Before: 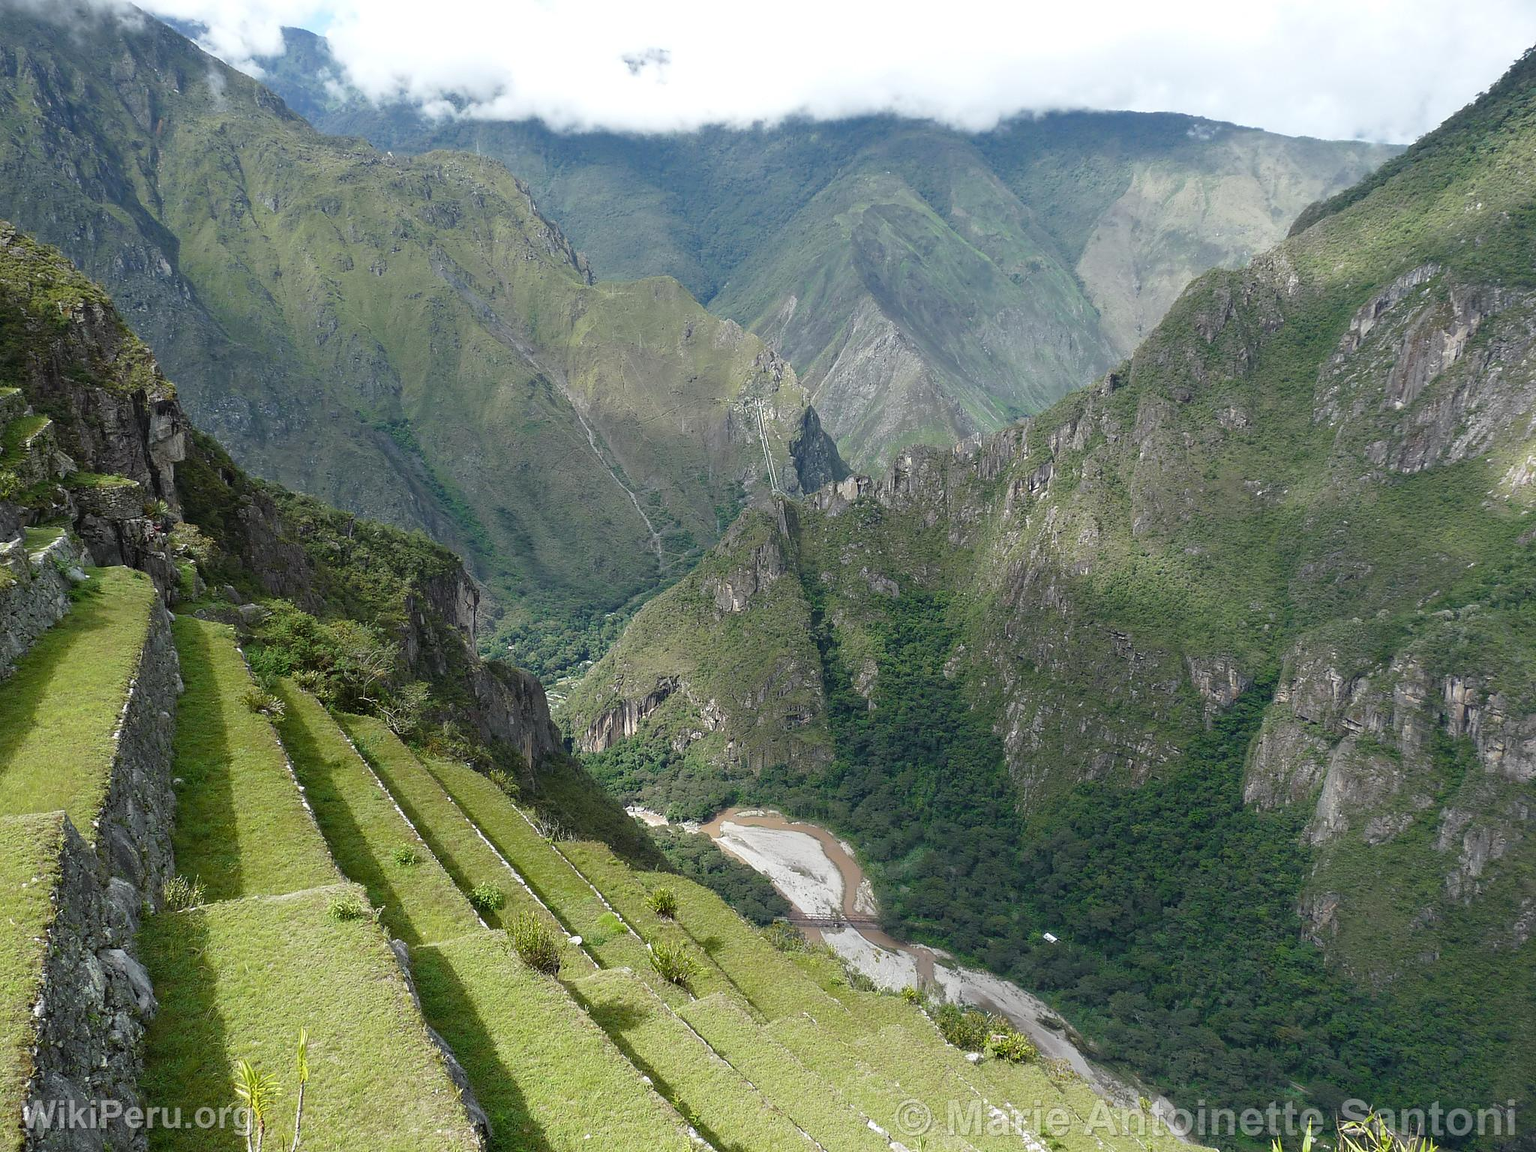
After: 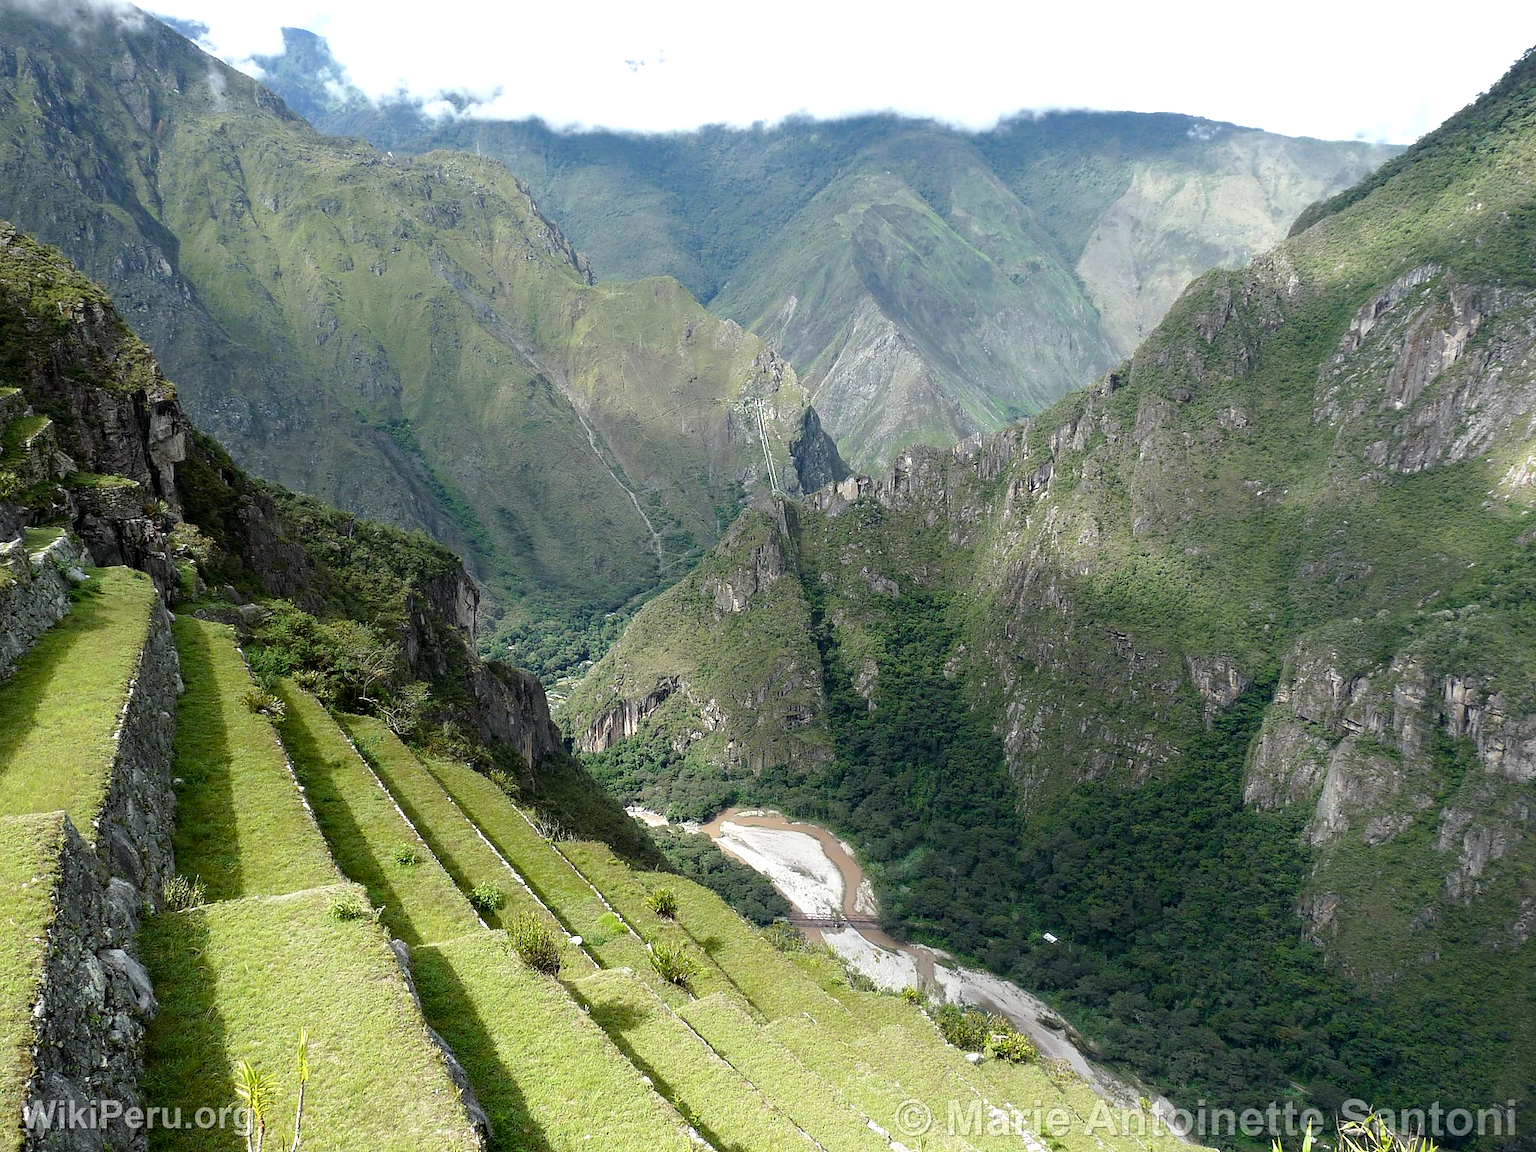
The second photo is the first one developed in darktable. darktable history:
tone equalizer: -8 EV -0.714 EV, -7 EV -0.727 EV, -6 EV -0.609 EV, -5 EV -0.405 EV, -3 EV 0.365 EV, -2 EV 0.6 EV, -1 EV 0.685 EV, +0 EV 0.727 EV, mask exposure compensation -0.494 EV
exposure: black level correction 0.006, exposure -0.219 EV, compensate highlight preservation false
